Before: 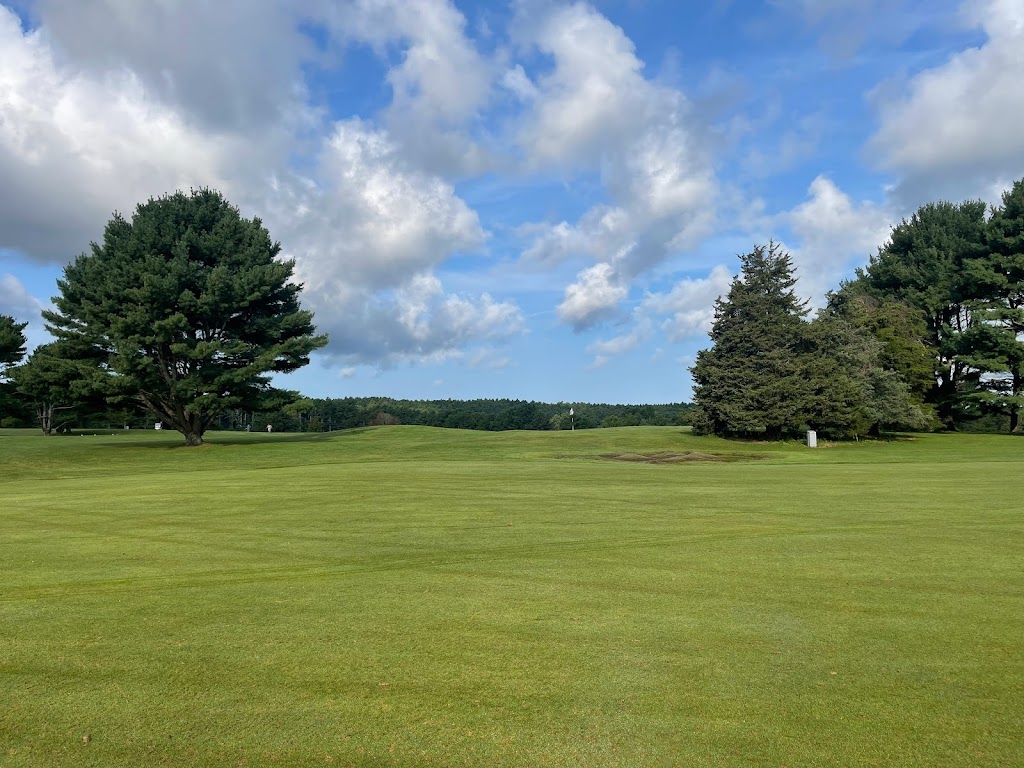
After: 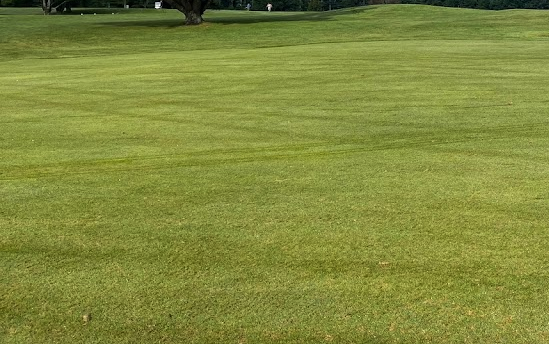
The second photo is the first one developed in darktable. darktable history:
tone equalizer: -8 EV -0.454 EV, -7 EV -0.406 EV, -6 EV -0.329 EV, -5 EV -0.217 EV, -3 EV 0.204 EV, -2 EV 0.312 EV, -1 EV 0.365 EV, +0 EV 0.424 EV, edges refinement/feathering 500, mask exposure compensation -1.57 EV, preserve details no
crop and rotate: top 54.939%, right 46.362%, bottom 0.146%
